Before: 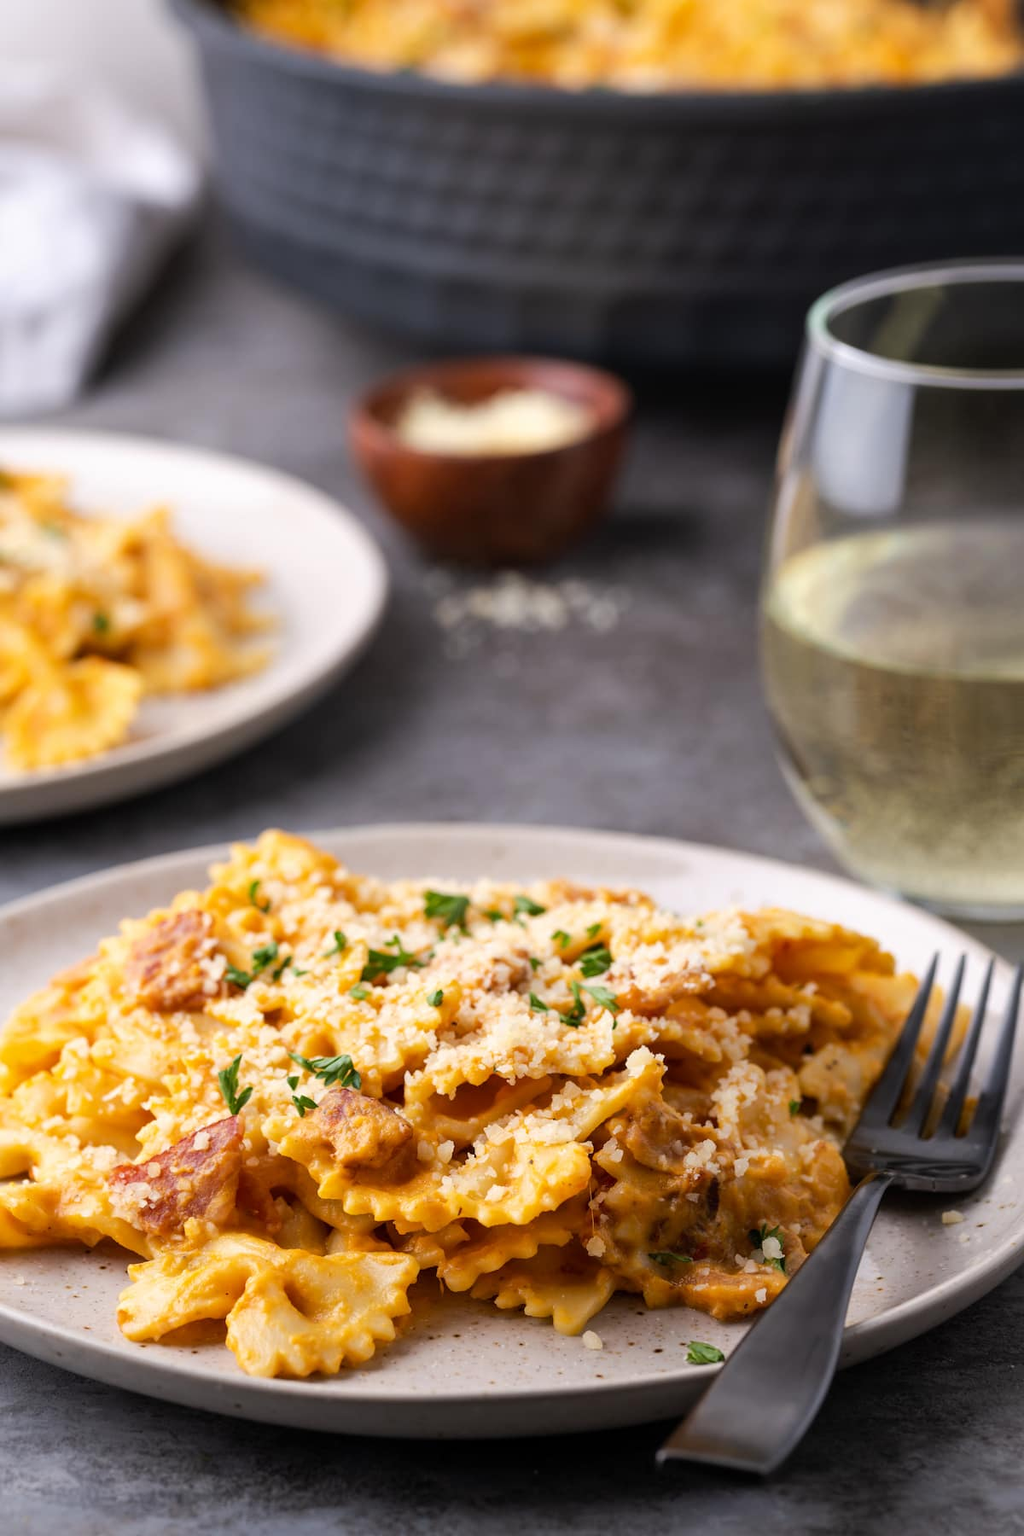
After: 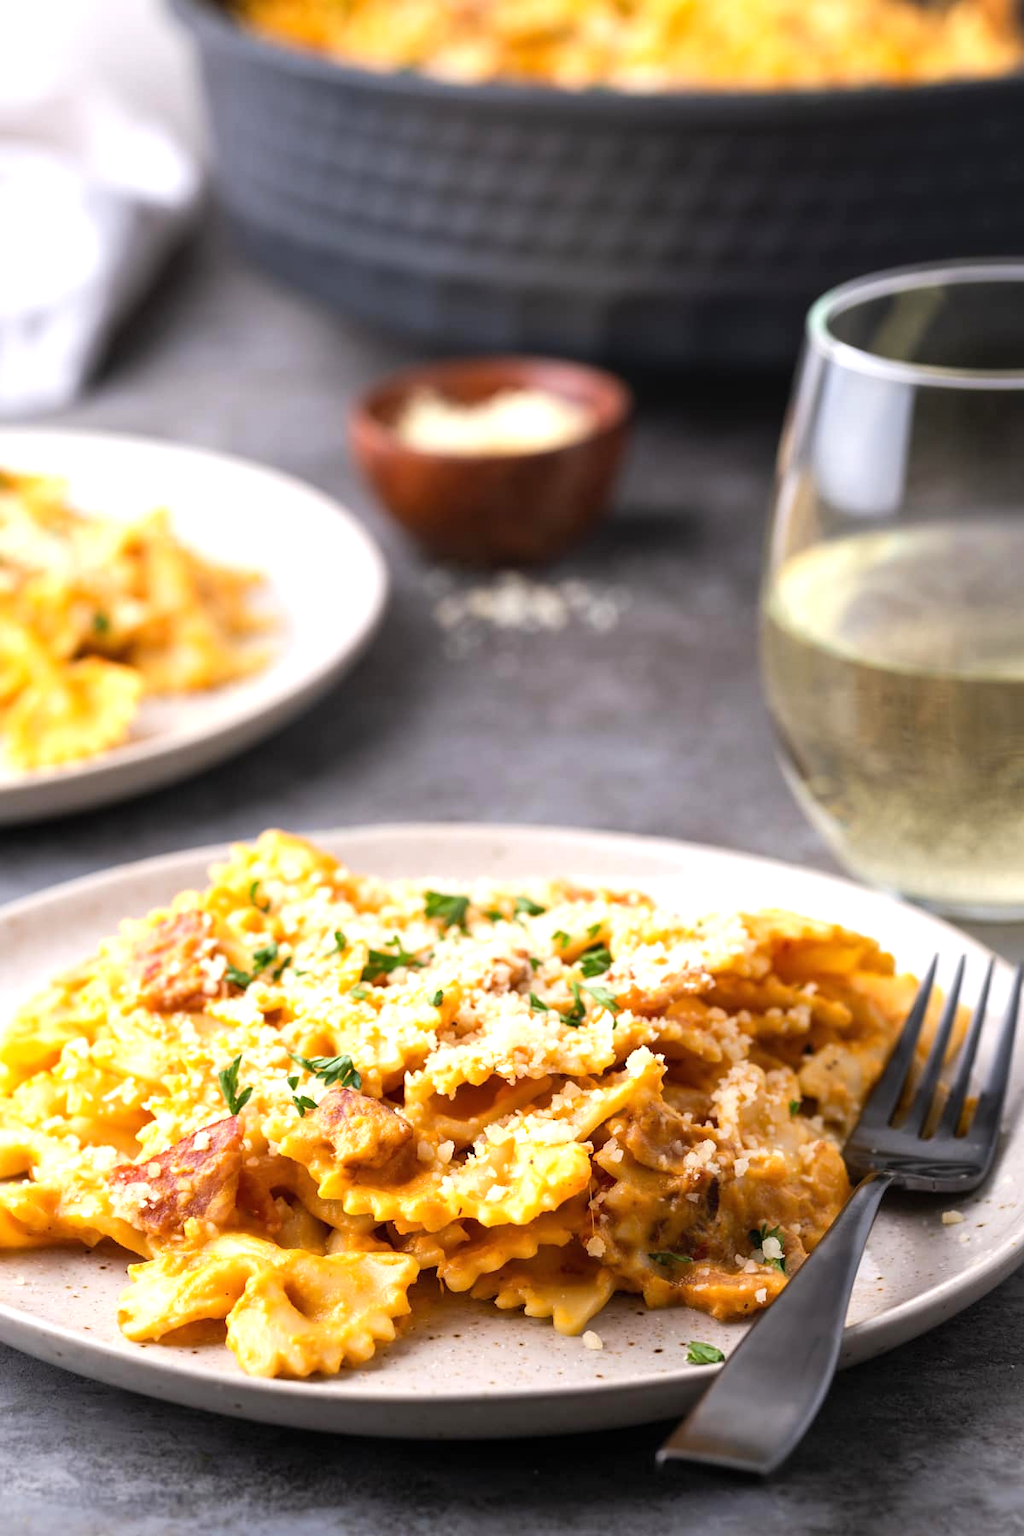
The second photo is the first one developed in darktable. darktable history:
exposure: black level correction 0, exposure 0.597 EV, compensate highlight preservation false
